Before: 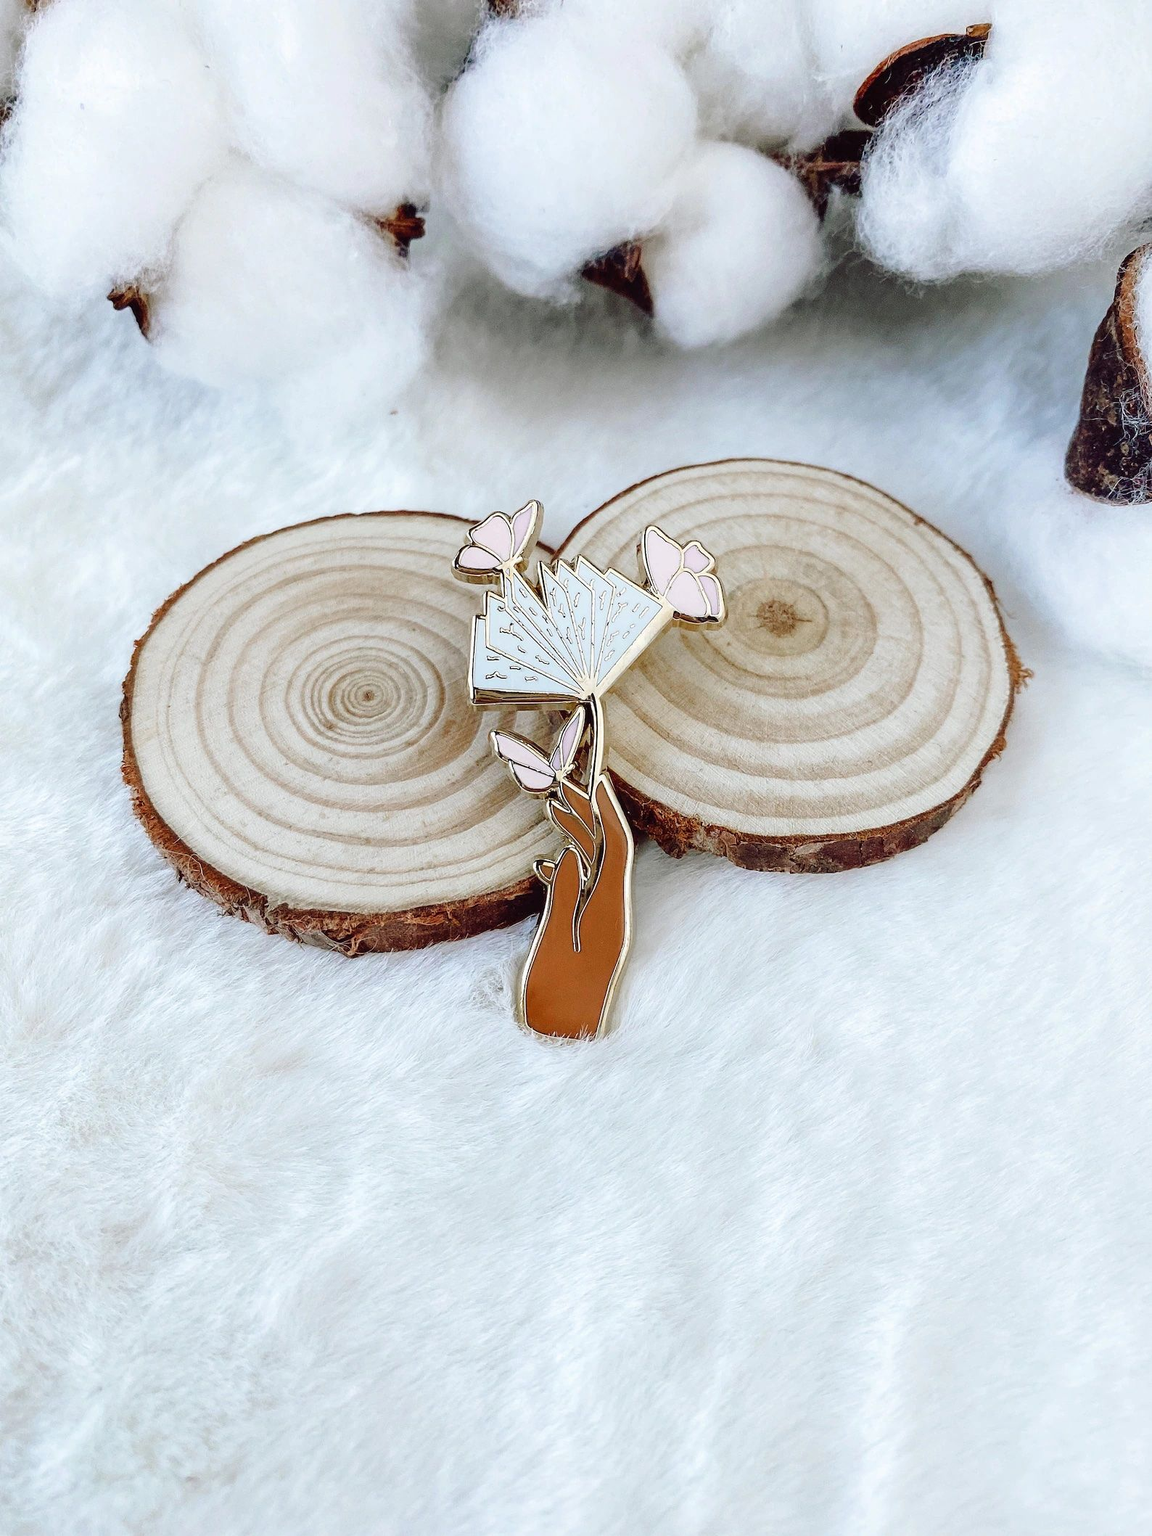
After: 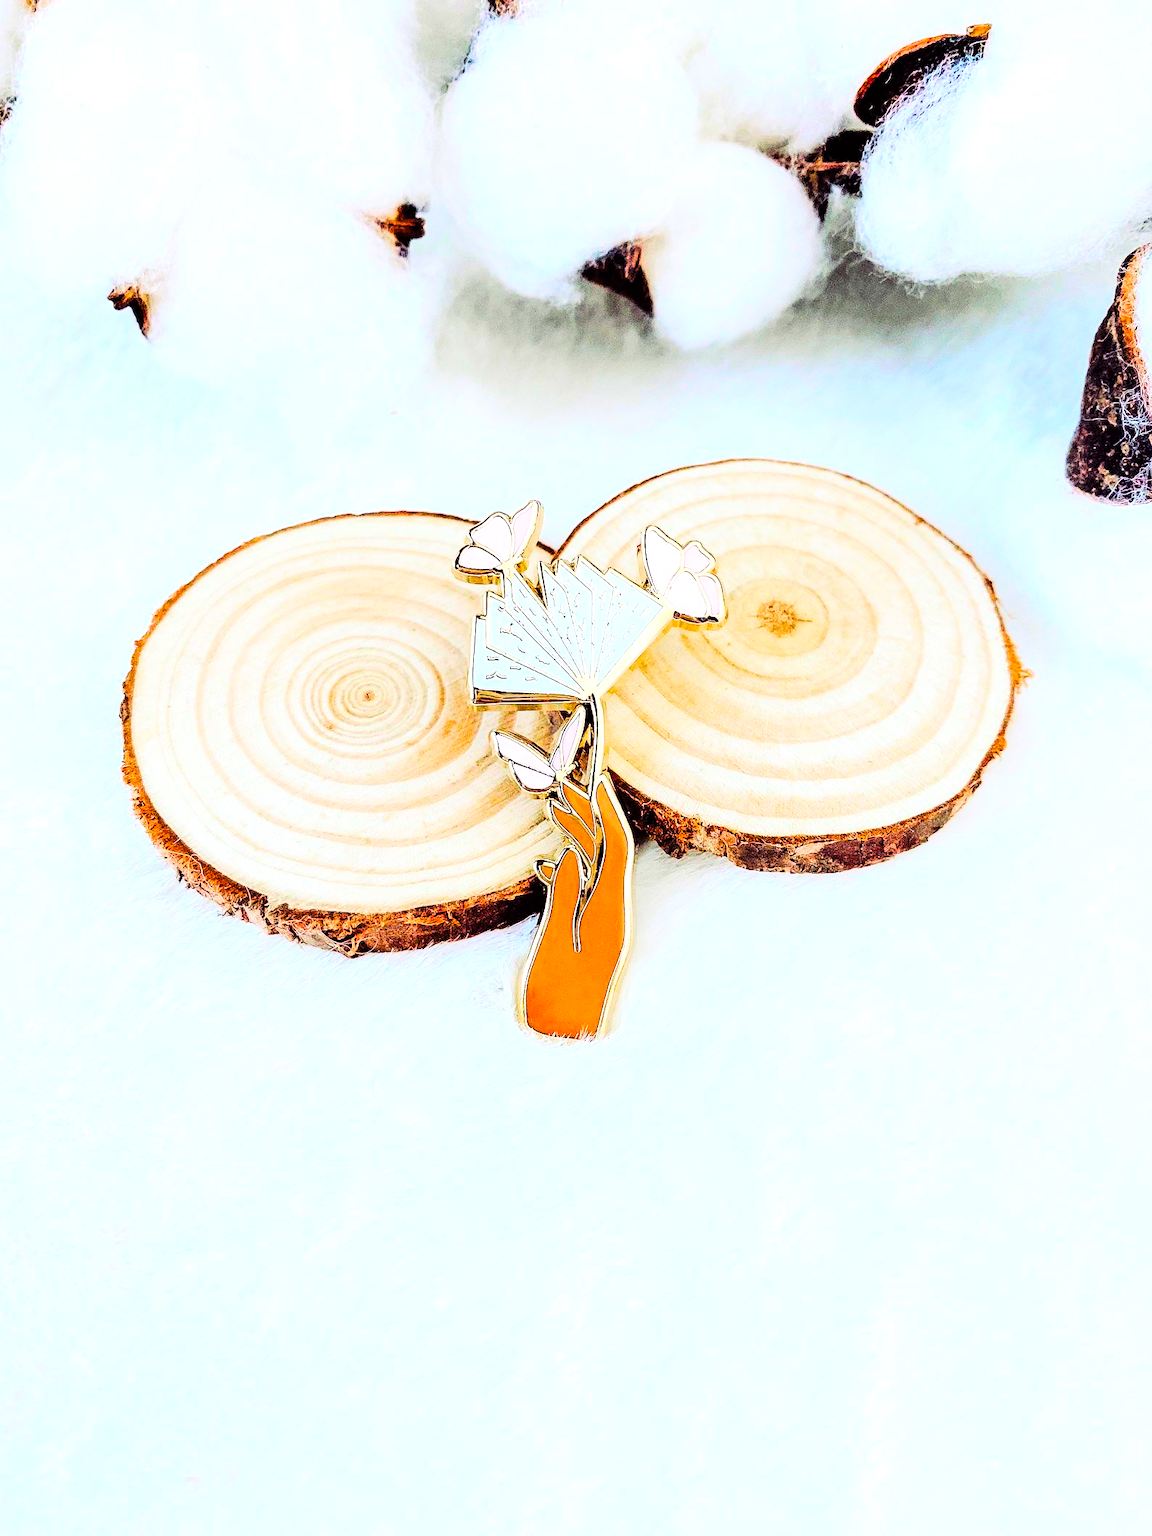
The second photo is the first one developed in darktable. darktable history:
color balance rgb: linear chroma grading › global chroma 15%, perceptual saturation grading › global saturation 30%
exposure: black level correction 0.001, exposure 0.5 EV, compensate exposure bias true, compensate highlight preservation false
tone curve: curves: ch0 [(0, 0) (0.004, 0) (0.133, 0.071) (0.325, 0.456) (0.832, 0.957) (1, 1)], color space Lab, linked channels, preserve colors none
